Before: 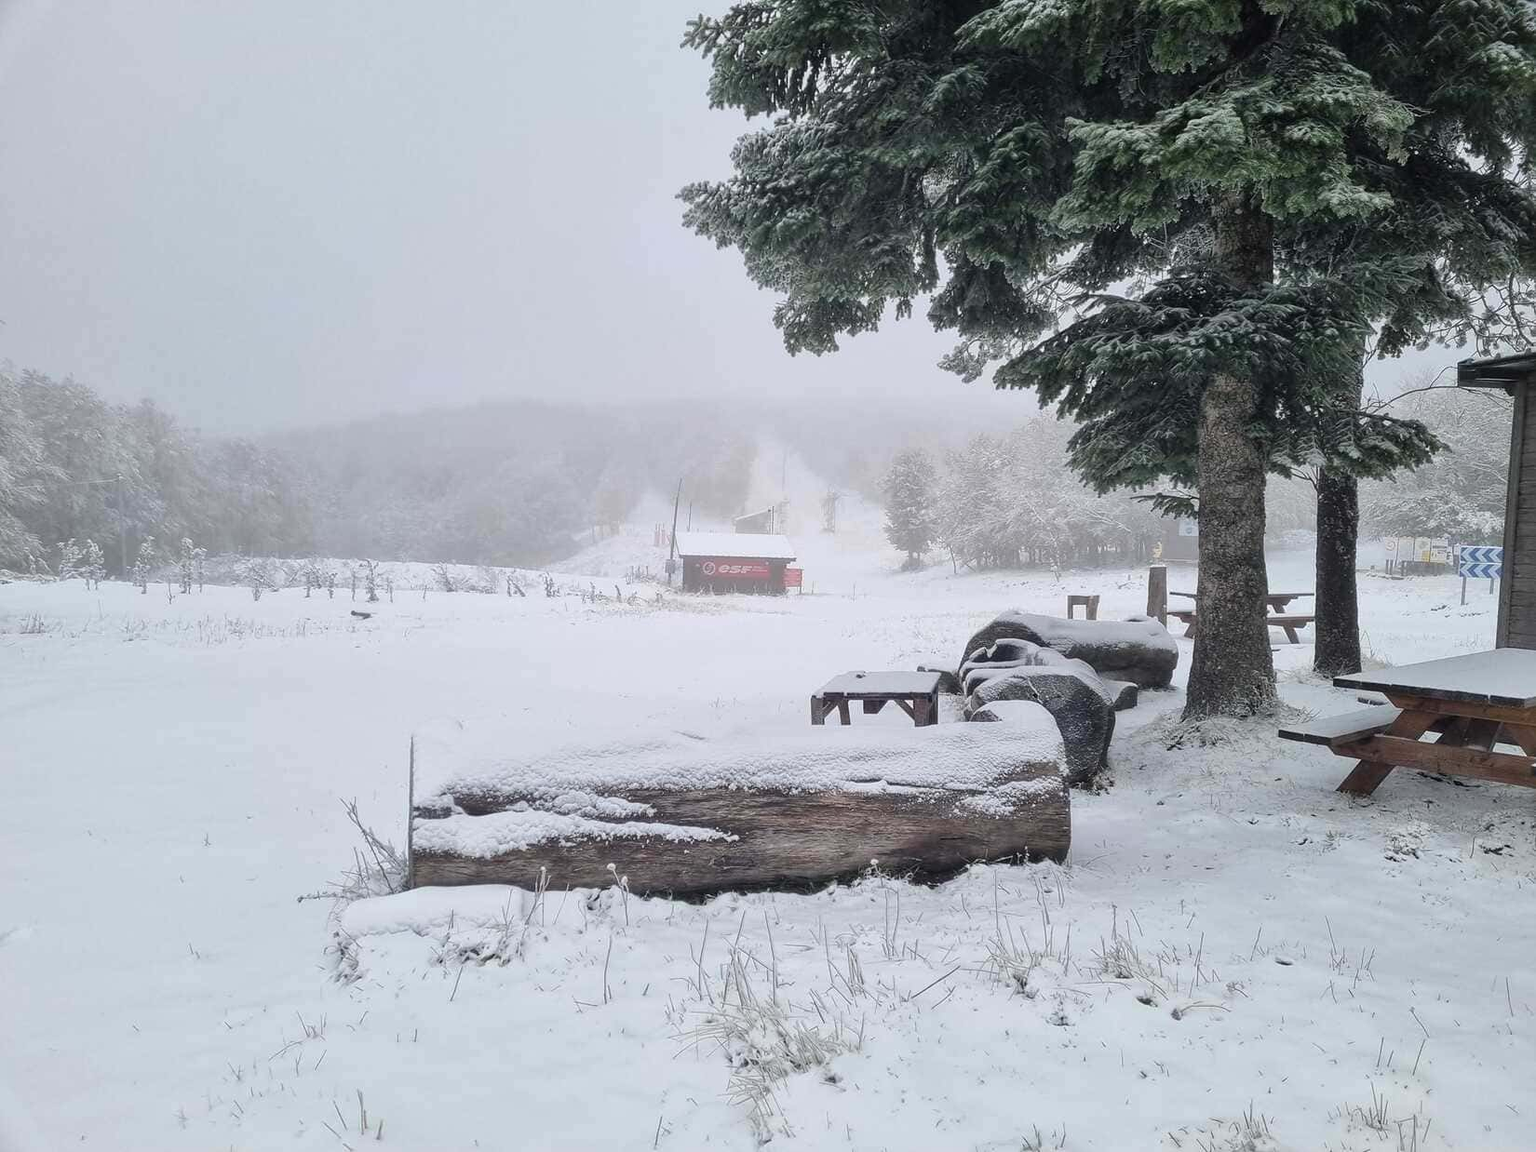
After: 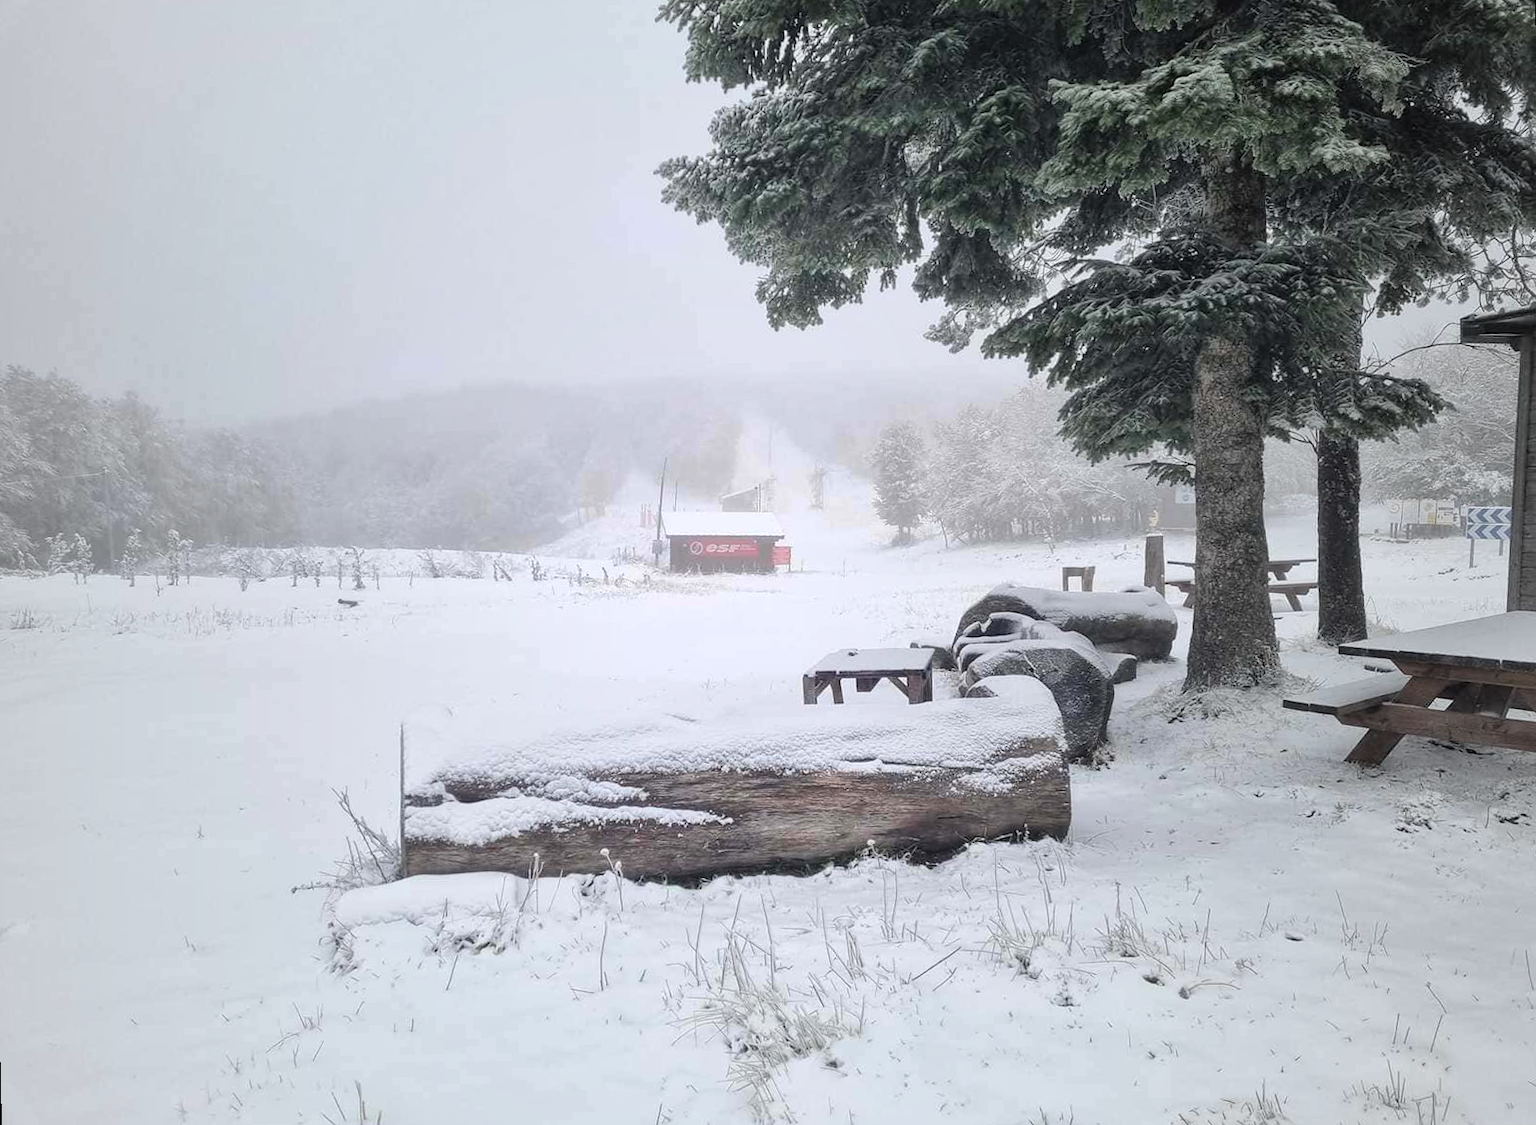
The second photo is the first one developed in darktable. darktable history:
vignetting: fall-off start 18.21%, fall-off radius 137.95%, brightness -0.207, center (-0.078, 0.066), width/height ratio 0.62, shape 0.59
levels: mode automatic, black 0.023%, white 99.97%, levels [0.062, 0.494, 0.925]
contrast brightness saturation: contrast 0.03, brightness 0.06, saturation 0.13
rotate and perspective: rotation -1.32°, lens shift (horizontal) -0.031, crop left 0.015, crop right 0.985, crop top 0.047, crop bottom 0.982
